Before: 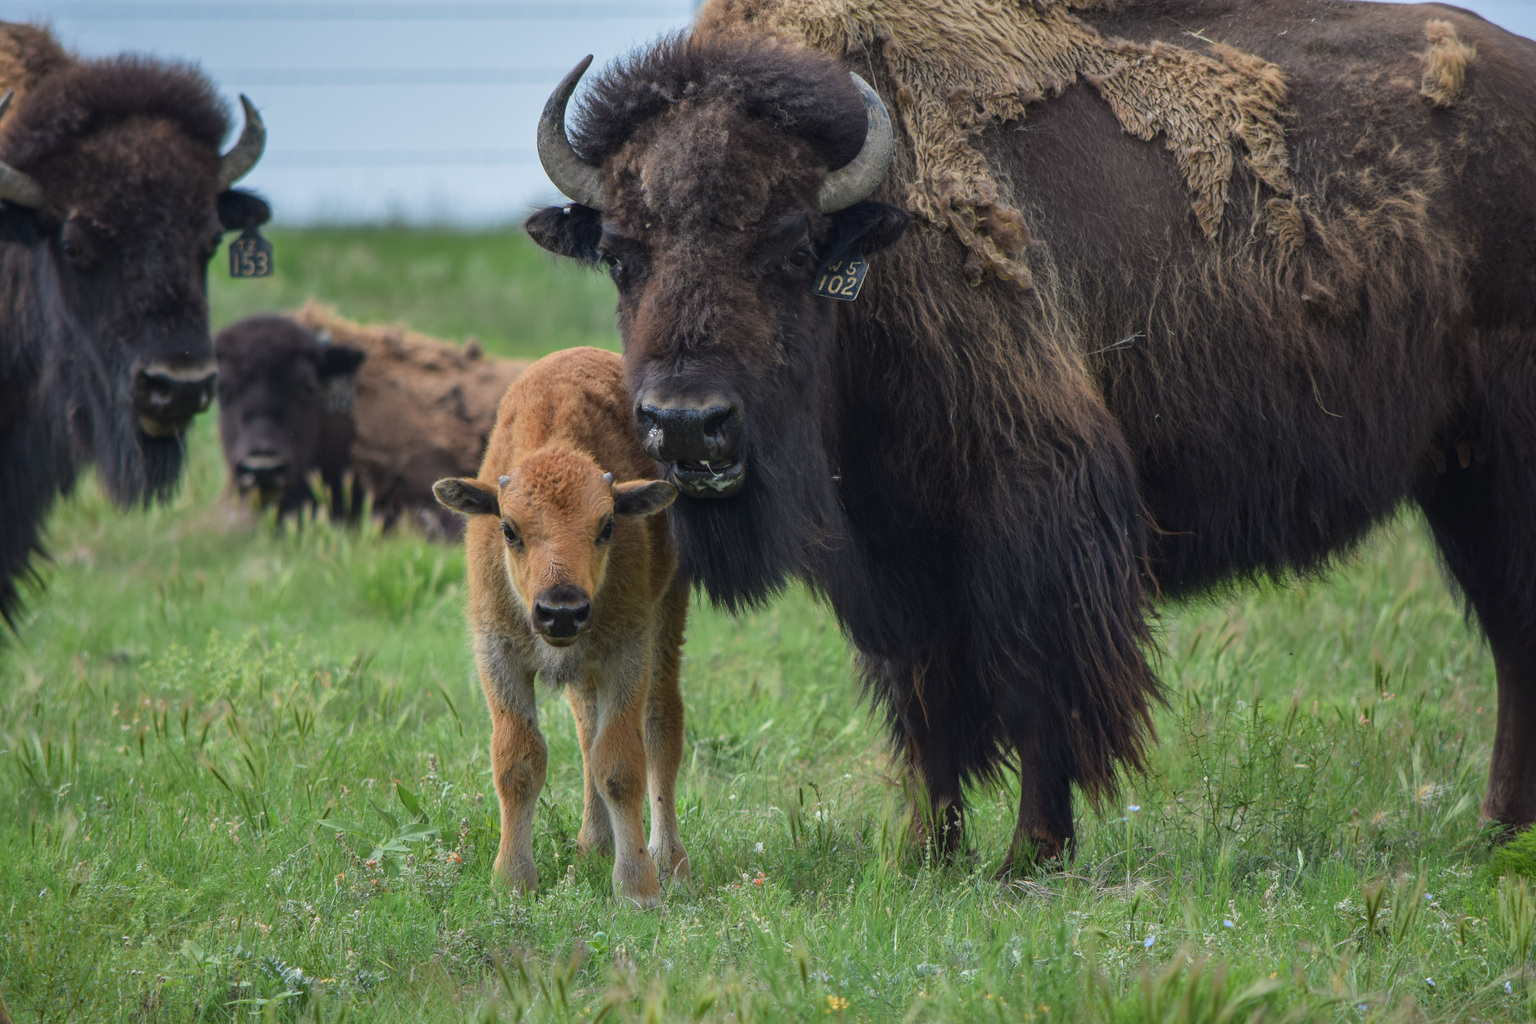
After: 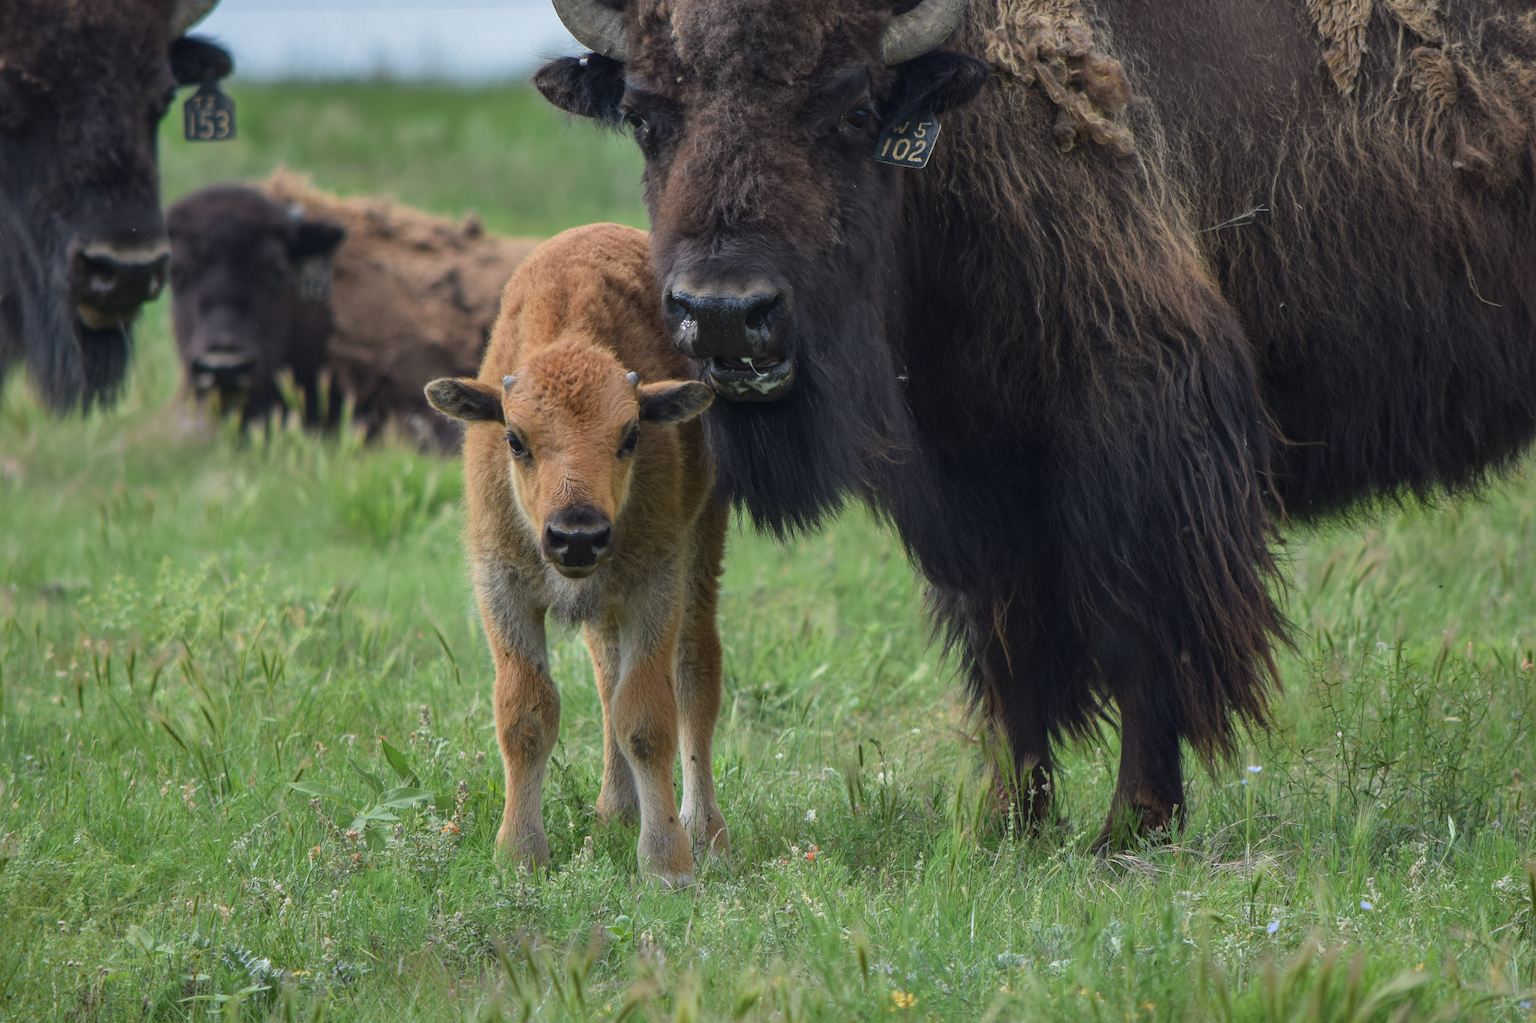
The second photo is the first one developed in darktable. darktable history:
contrast brightness saturation: contrast 0.01, saturation -0.05
crop and rotate: left 4.842%, top 15.51%, right 10.668%
